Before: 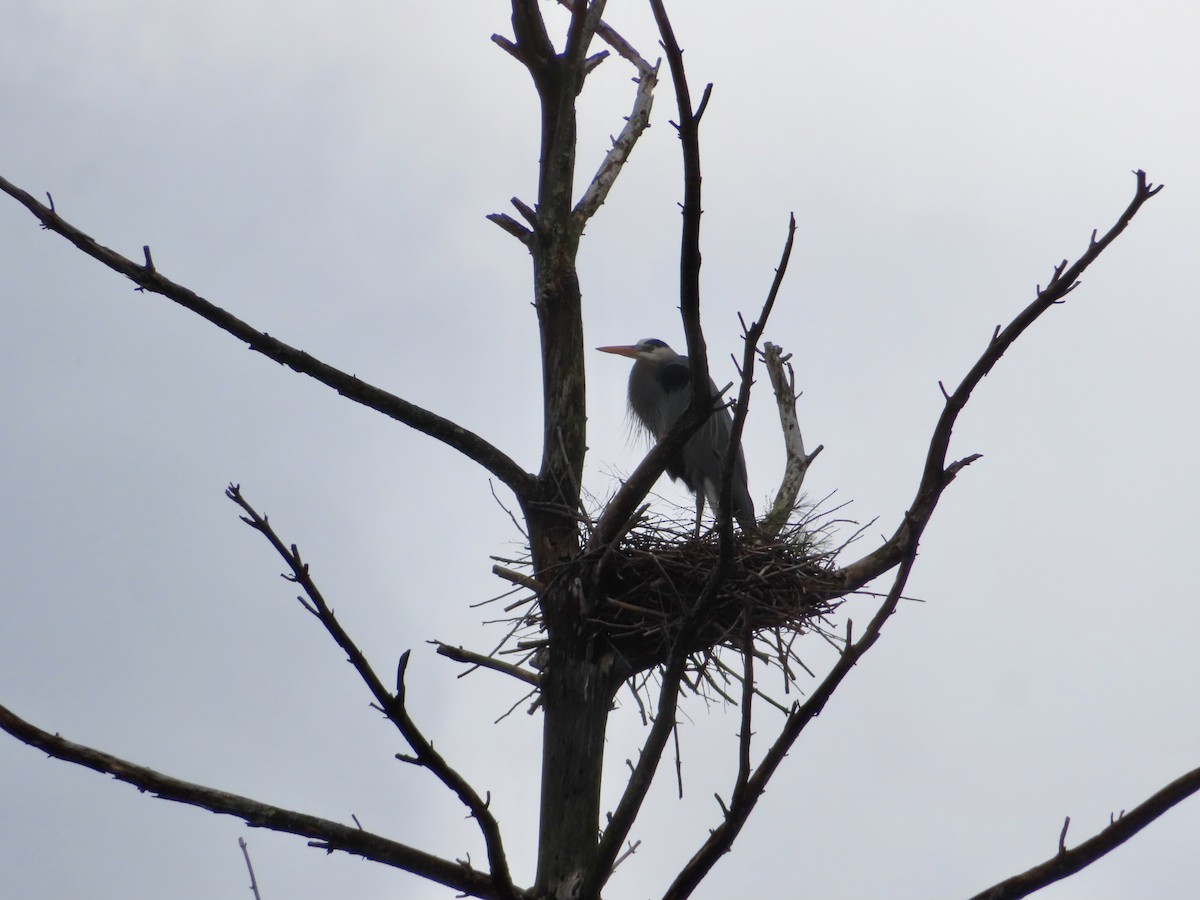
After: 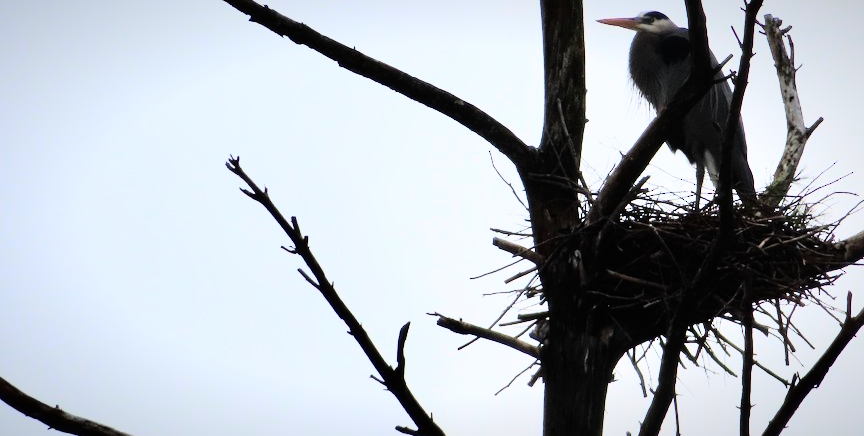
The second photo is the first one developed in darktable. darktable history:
crop: top 36.498%, right 27.964%, bottom 14.995%
rgb curve: curves: ch0 [(0, 0) (0.21, 0.15) (0.24, 0.21) (0.5, 0.75) (0.75, 0.96) (0.89, 0.99) (1, 1)]; ch1 [(0, 0.02) (0.21, 0.13) (0.25, 0.2) (0.5, 0.67) (0.75, 0.9) (0.89, 0.97) (1, 1)]; ch2 [(0, 0.02) (0.21, 0.13) (0.25, 0.2) (0.5, 0.67) (0.75, 0.9) (0.89, 0.97) (1, 1)], compensate middle gray true
vignetting: fall-off start 80.87%, fall-off radius 61.59%, brightness -0.384, saturation 0.007, center (0, 0.007), automatic ratio true, width/height ratio 1.418
exposure: compensate highlight preservation false
